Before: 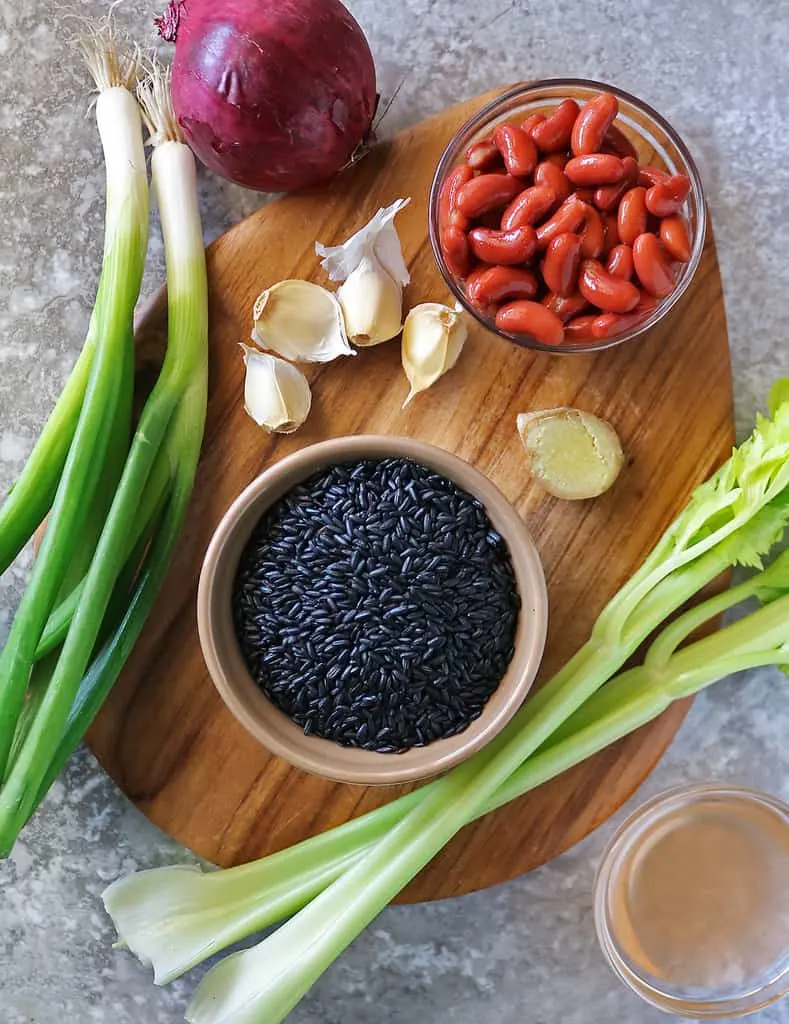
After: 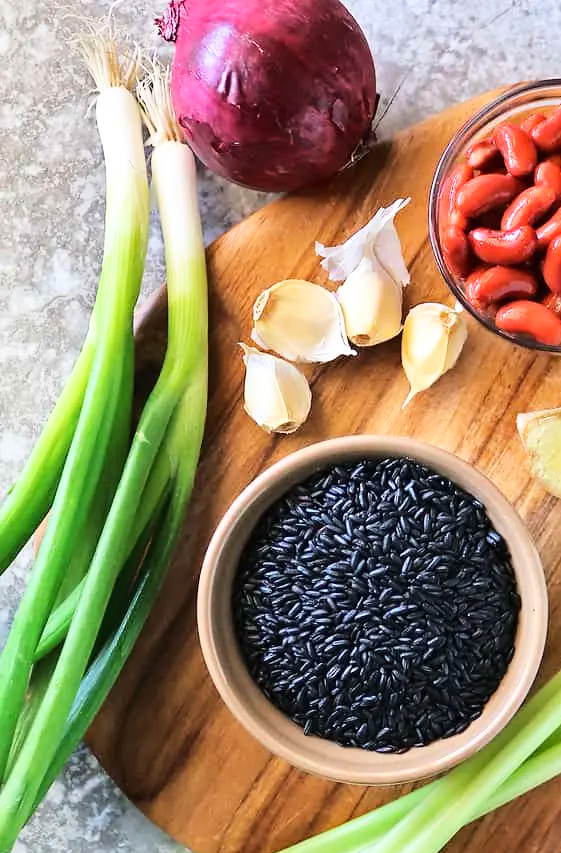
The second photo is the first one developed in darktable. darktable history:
crop: right 28.885%, bottom 16.626%
base curve: curves: ch0 [(0, 0) (0.028, 0.03) (0.121, 0.232) (0.46, 0.748) (0.859, 0.968) (1, 1)]
